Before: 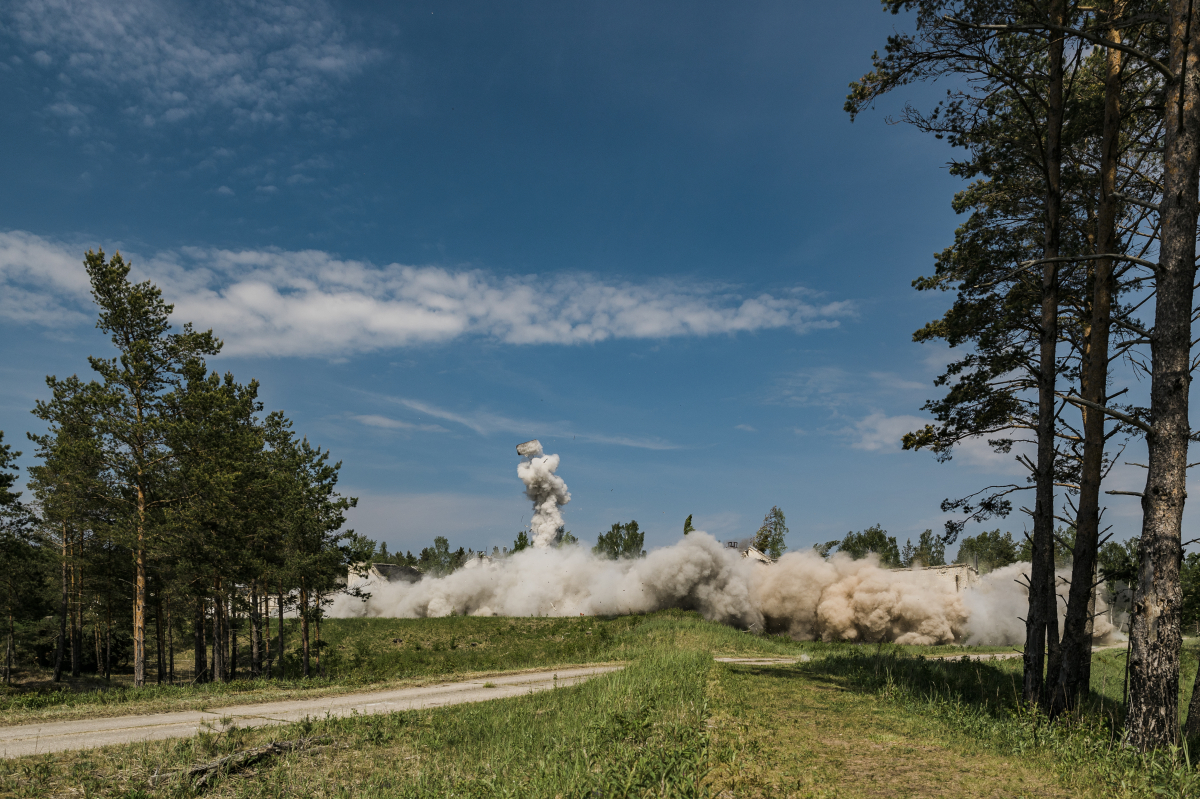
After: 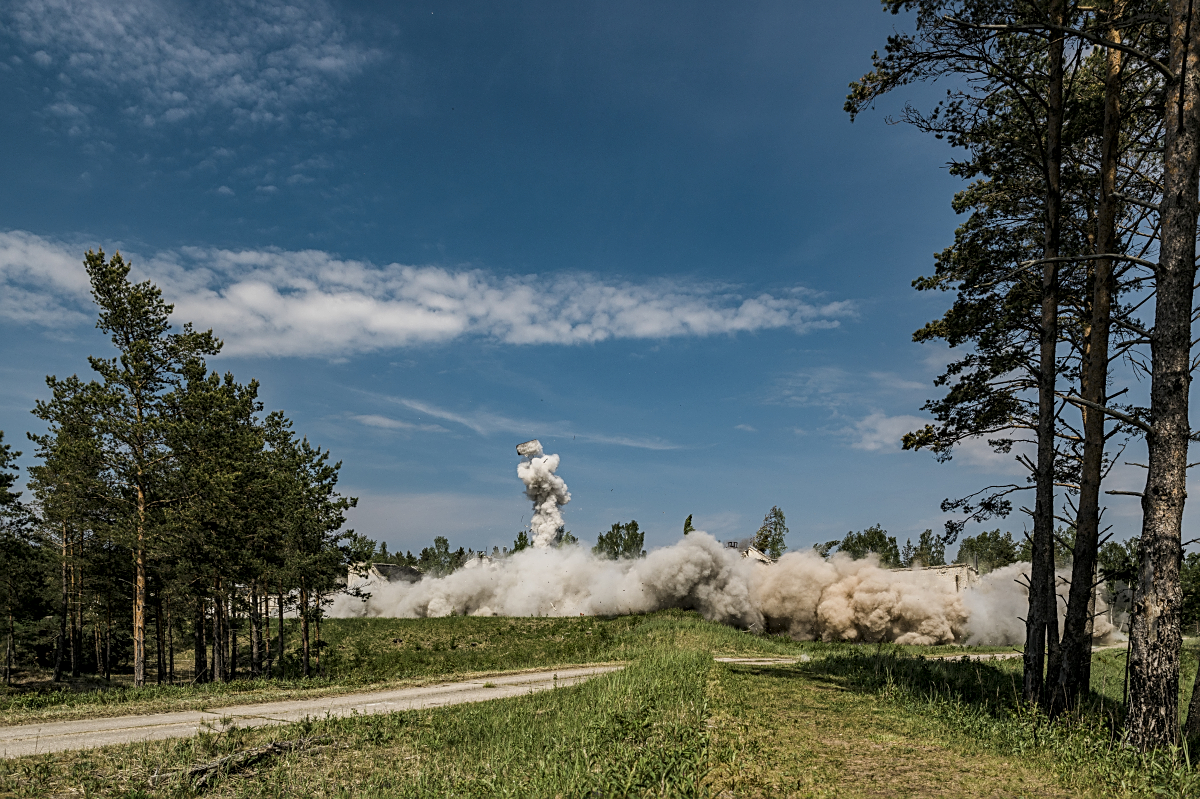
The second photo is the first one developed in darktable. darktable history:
sharpen: on, module defaults
tone equalizer: -7 EV 0.117 EV, edges refinement/feathering 500, mask exposure compensation -1.57 EV, preserve details no
local contrast: on, module defaults
